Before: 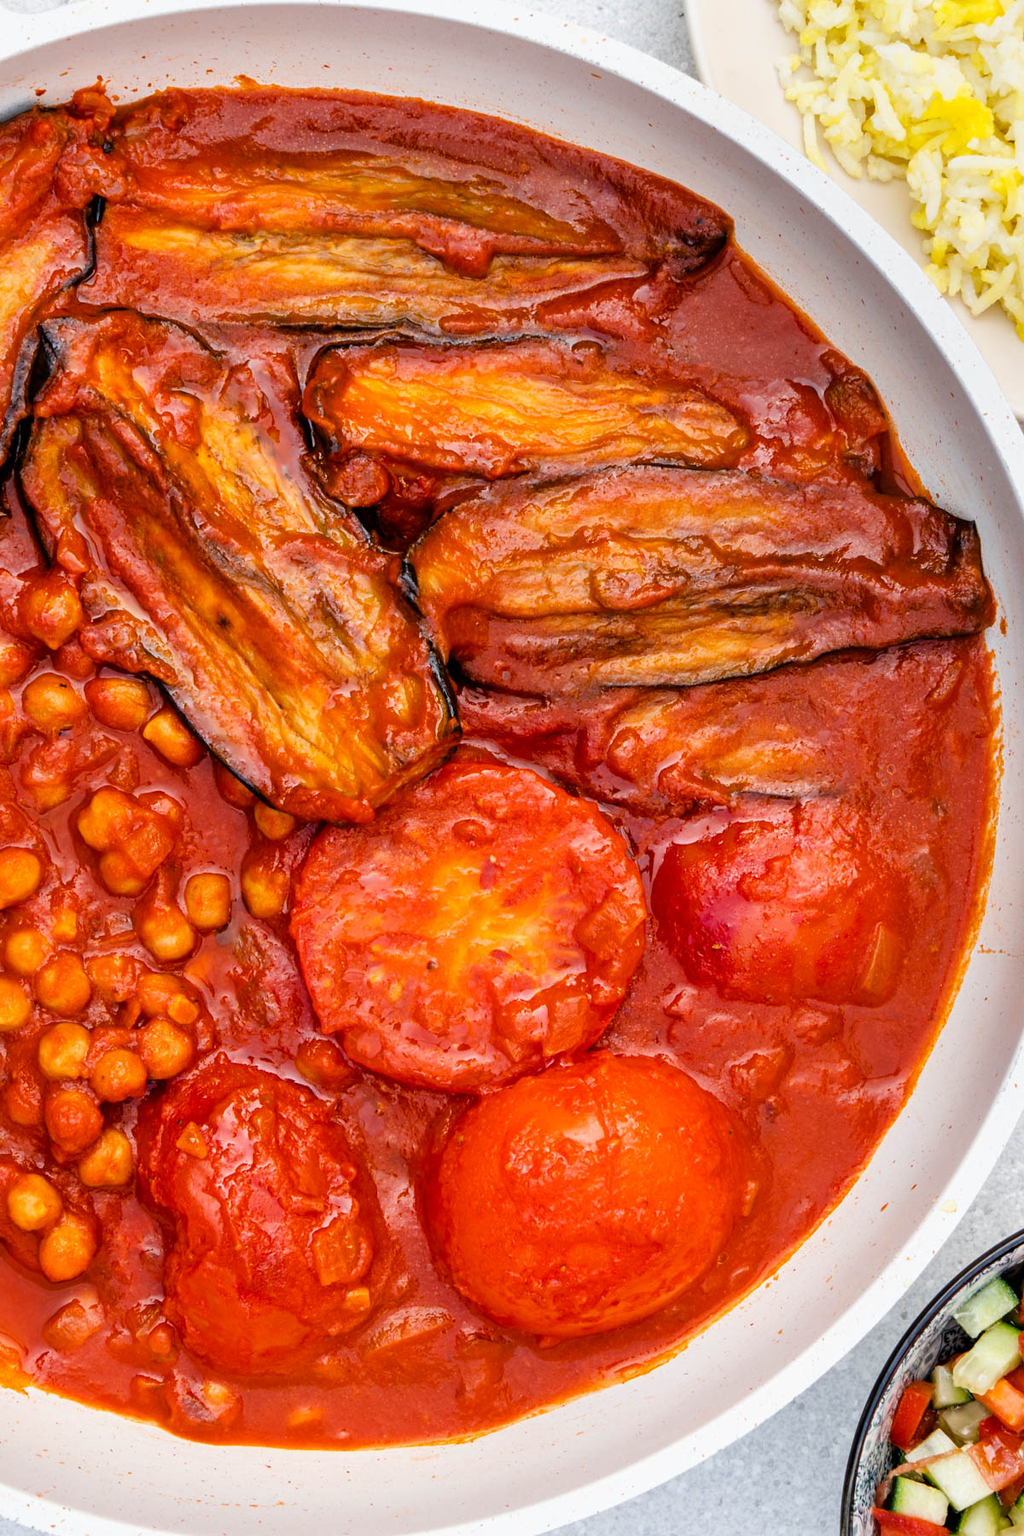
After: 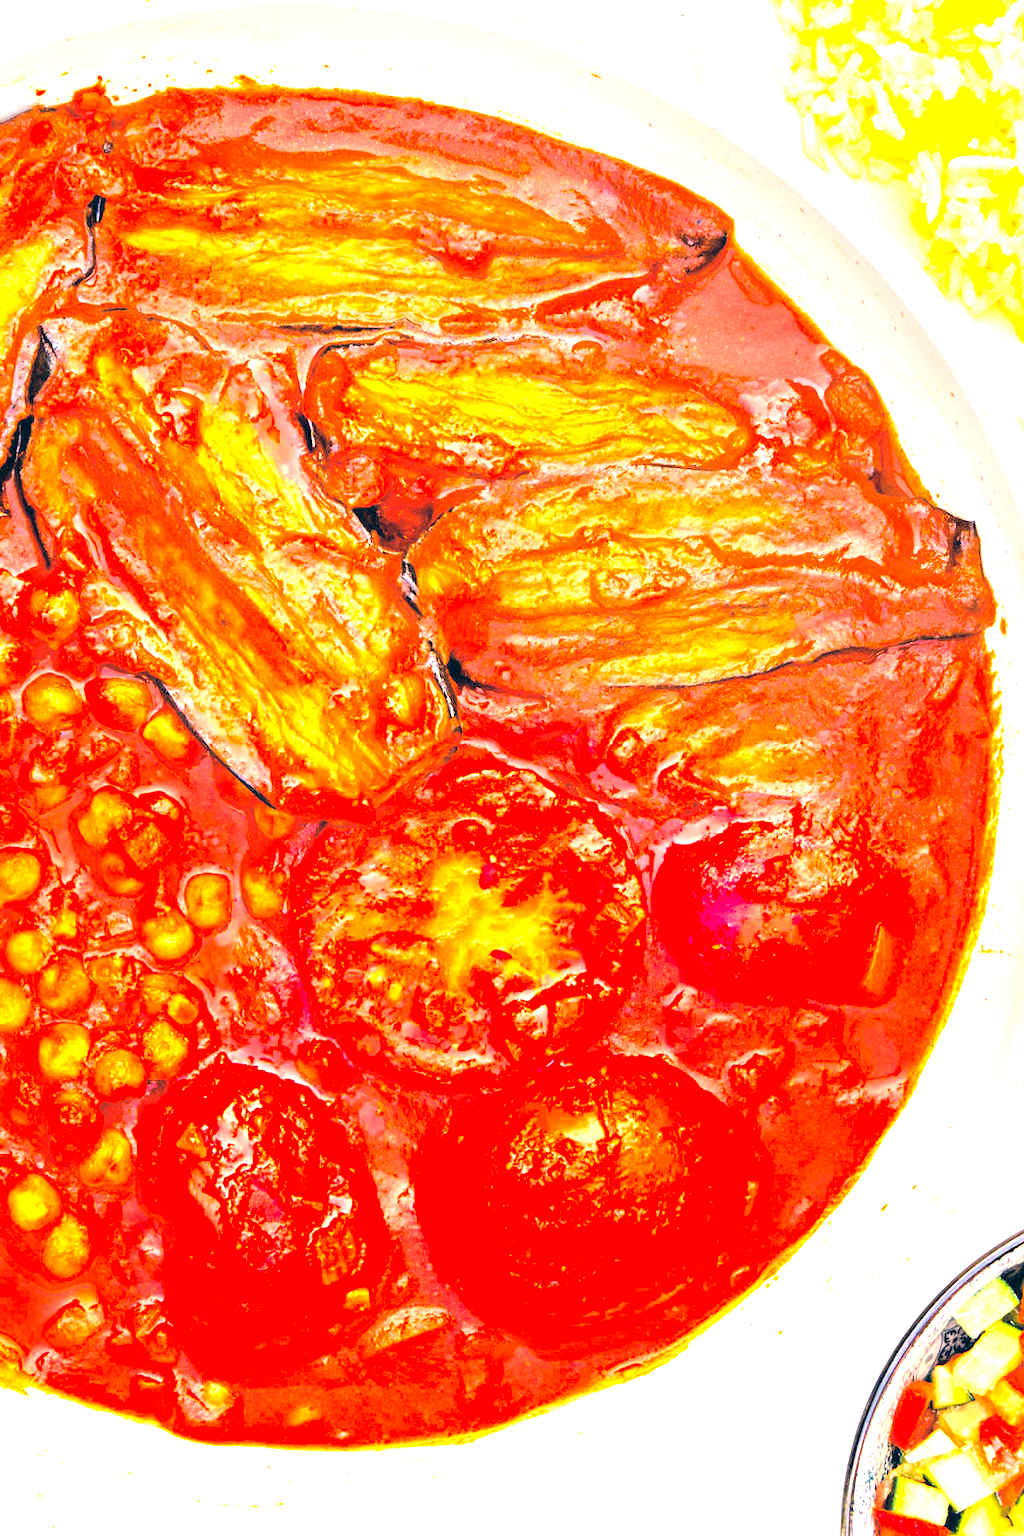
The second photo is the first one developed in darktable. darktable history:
exposure: black level correction 0, exposure 1.997 EV, compensate exposure bias true, compensate highlight preservation false
contrast brightness saturation: contrast 0.099, brightness 0.315, saturation 0.148
tone equalizer: -8 EV -0.413 EV, -7 EV -0.406 EV, -6 EV -0.33 EV, -5 EV -0.228 EV, -3 EV 0.226 EV, -2 EV 0.308 EV, -1 EV 0.386 EV, +0 EV 0.428 EV
color correction: highlights a* 10.34, highlights b* 14.23, shadows a* -9.56, shadows b* -15.07
